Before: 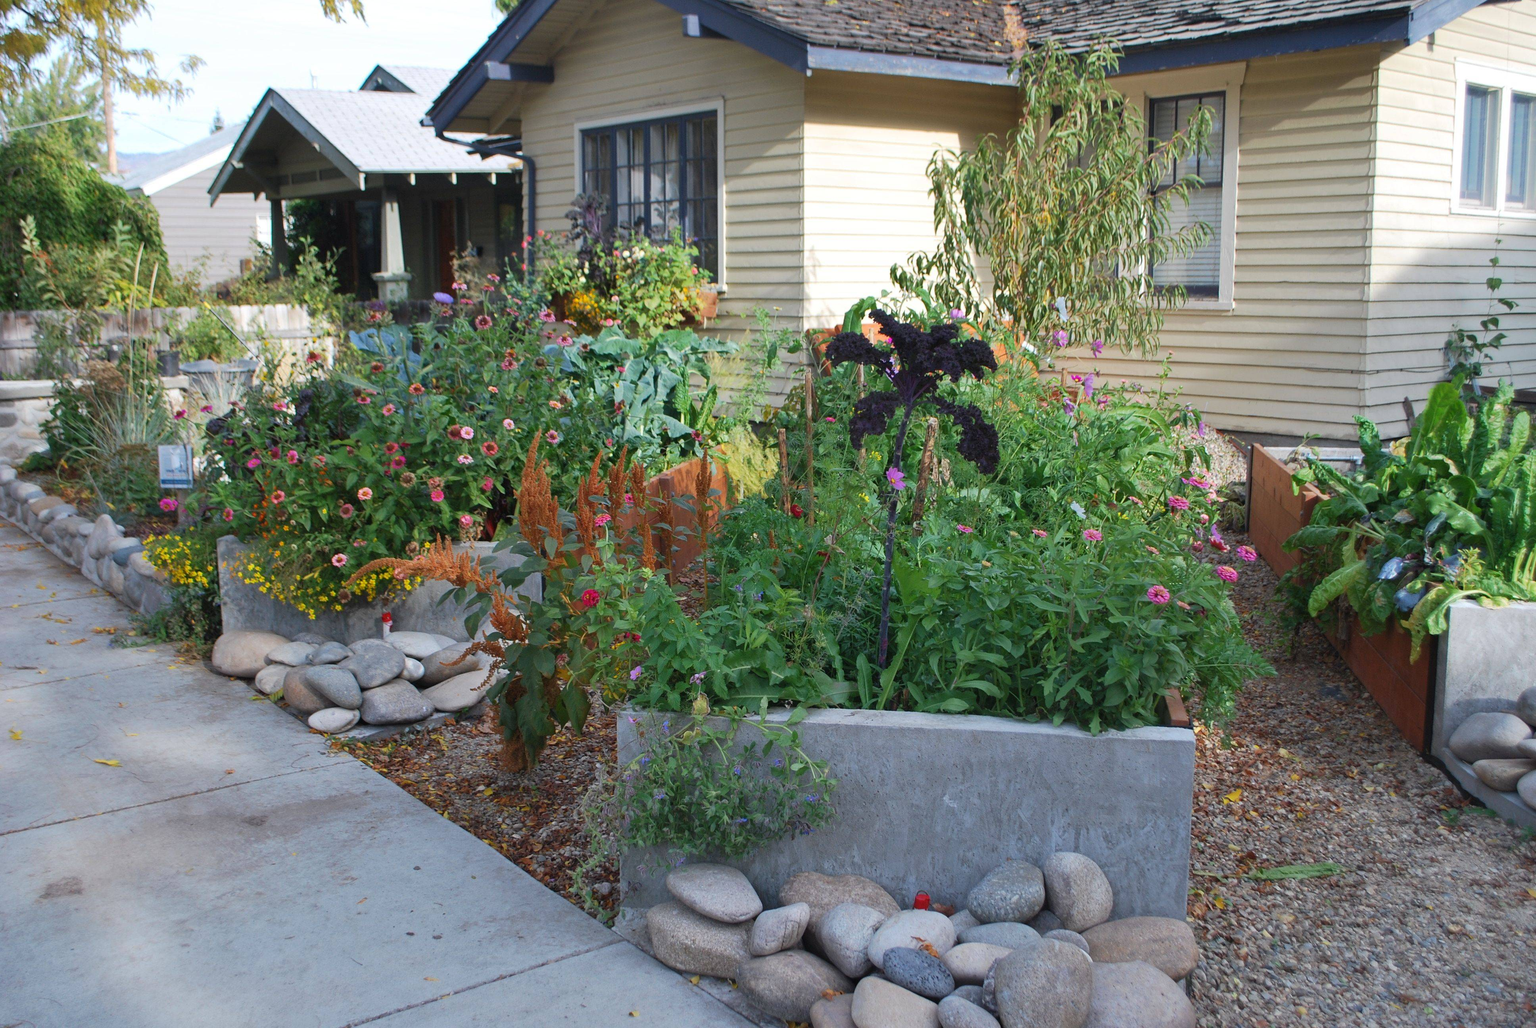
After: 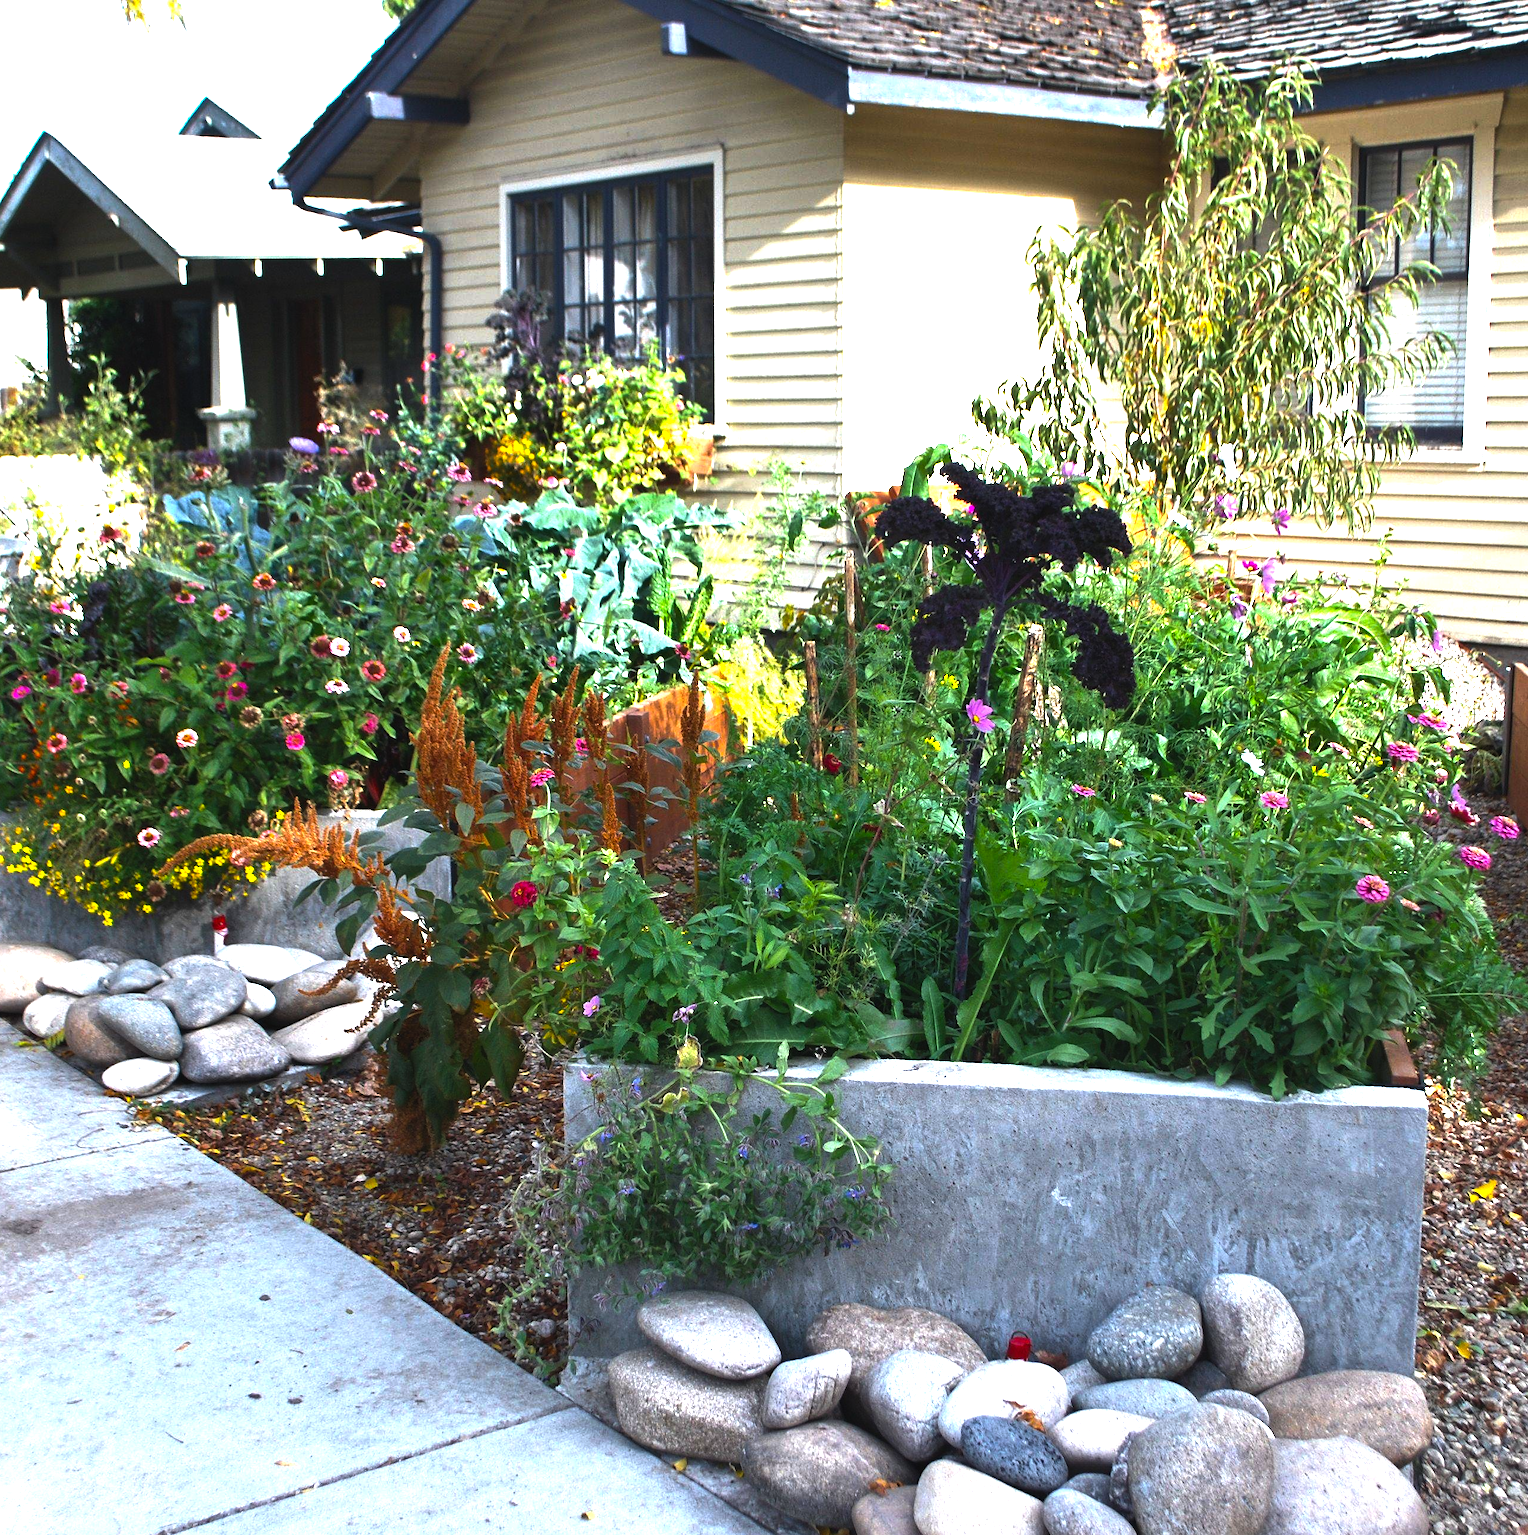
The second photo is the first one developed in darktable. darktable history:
color balance rgb: global offset › luminance 0.469%, global offset › hue 169.87°, perceptual saturation grading › global saturation 25.107%, perceptual brilliance grading › highlights 74.241%, perceptual brilliance grading › shadows -29.867%
exposure: exposure -0.067 EV, compensate exposure bias true, compensate highlight preservation false
crop and rotate: left 15.644%, right 17.755%
